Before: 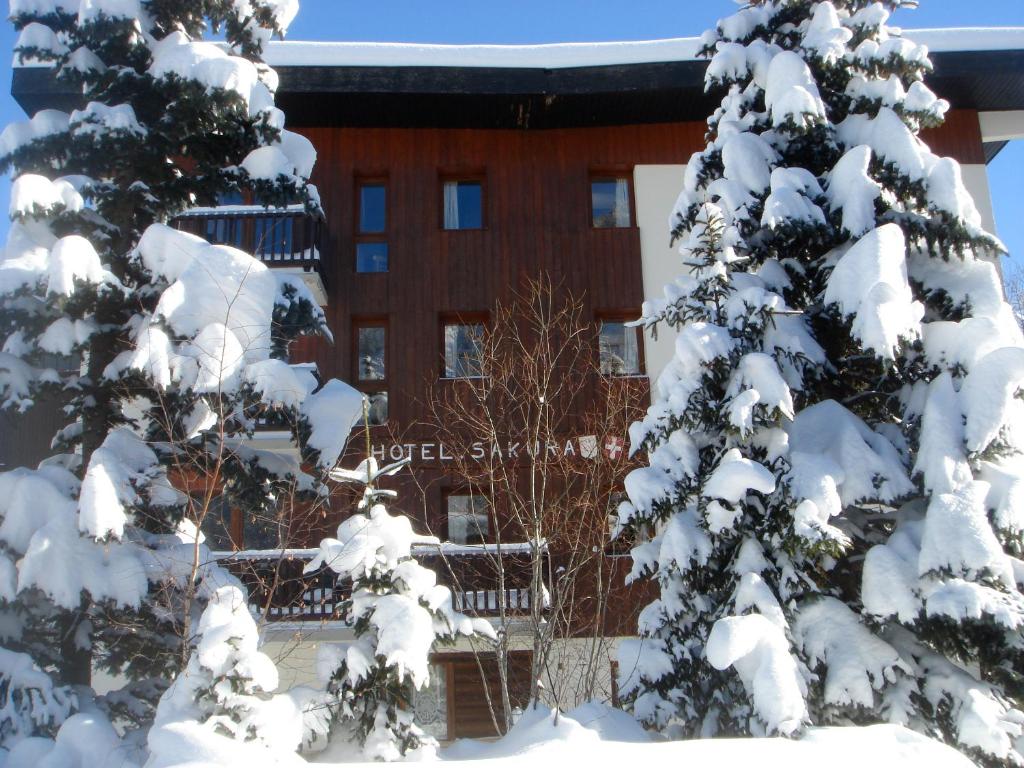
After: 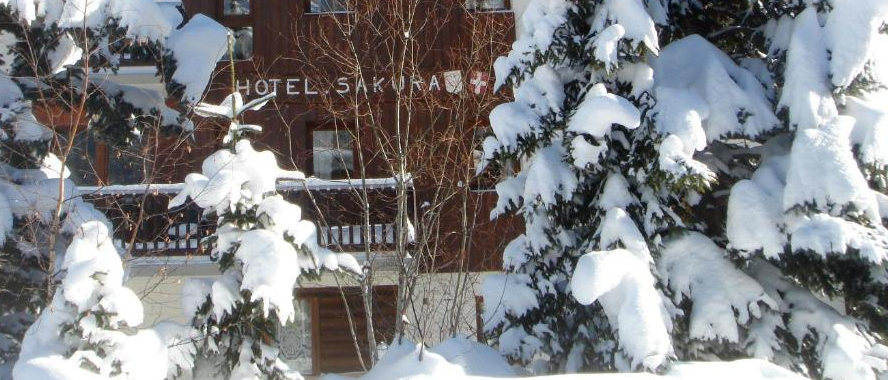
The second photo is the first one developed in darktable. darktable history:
crop and rotate: left 13.245%, top 47.637%, bottom 2.801%
